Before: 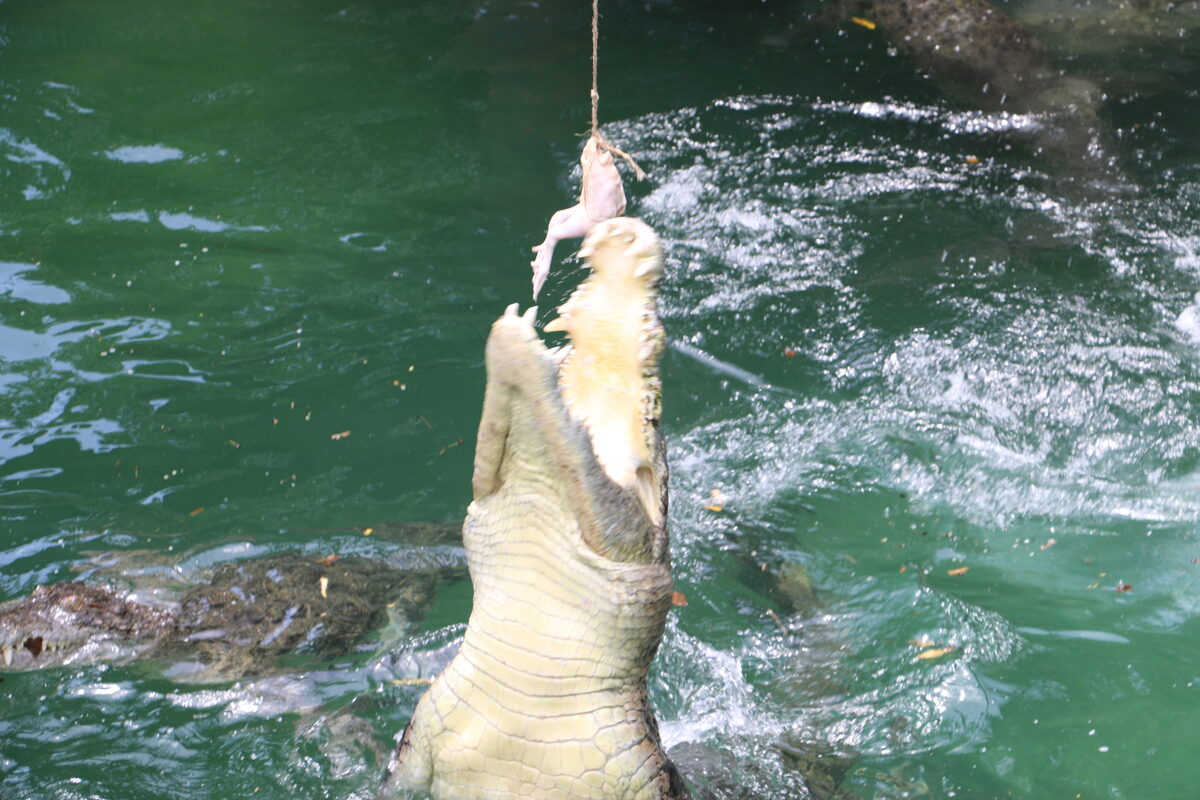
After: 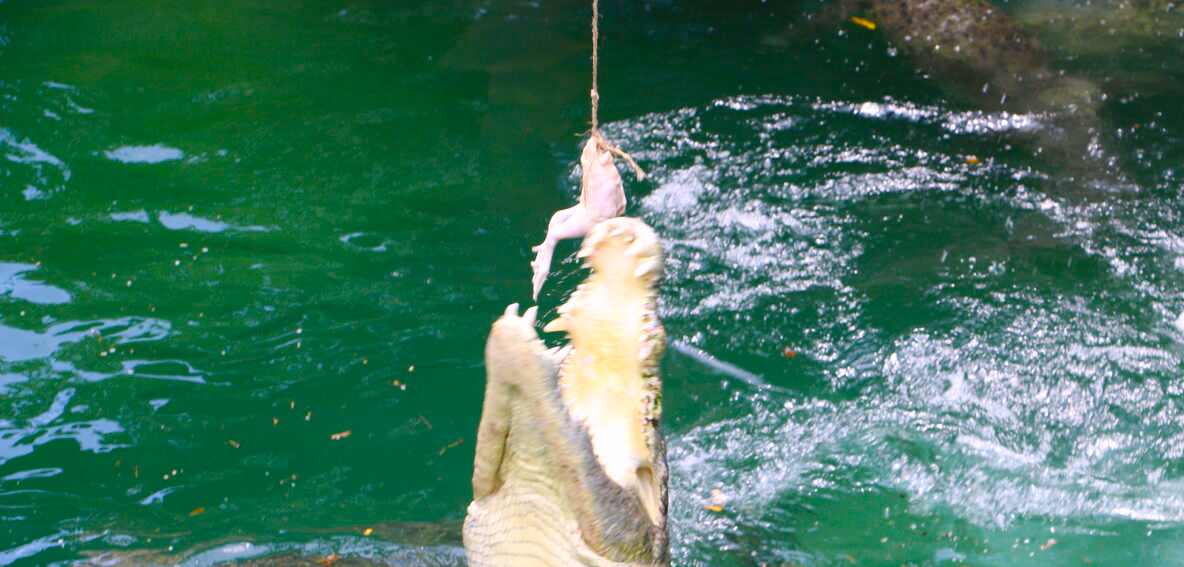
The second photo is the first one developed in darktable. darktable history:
color balance rgb: shadows lift › chroma 1.014%, shadows lift › hue 215.81°, perceptual saturation grading › global saturation 24.871%, perceptual saturation grading › highlights -28.815%, perceptual saturation grading › shadows 32.921%, global vibrance 44.367%
crop: right 0%, bottom 28.807%
color correction: highlights a* 2.98, highlights b* -1.56, shadows a* -0.093, shadows b* 1.88, saturation 0.984
